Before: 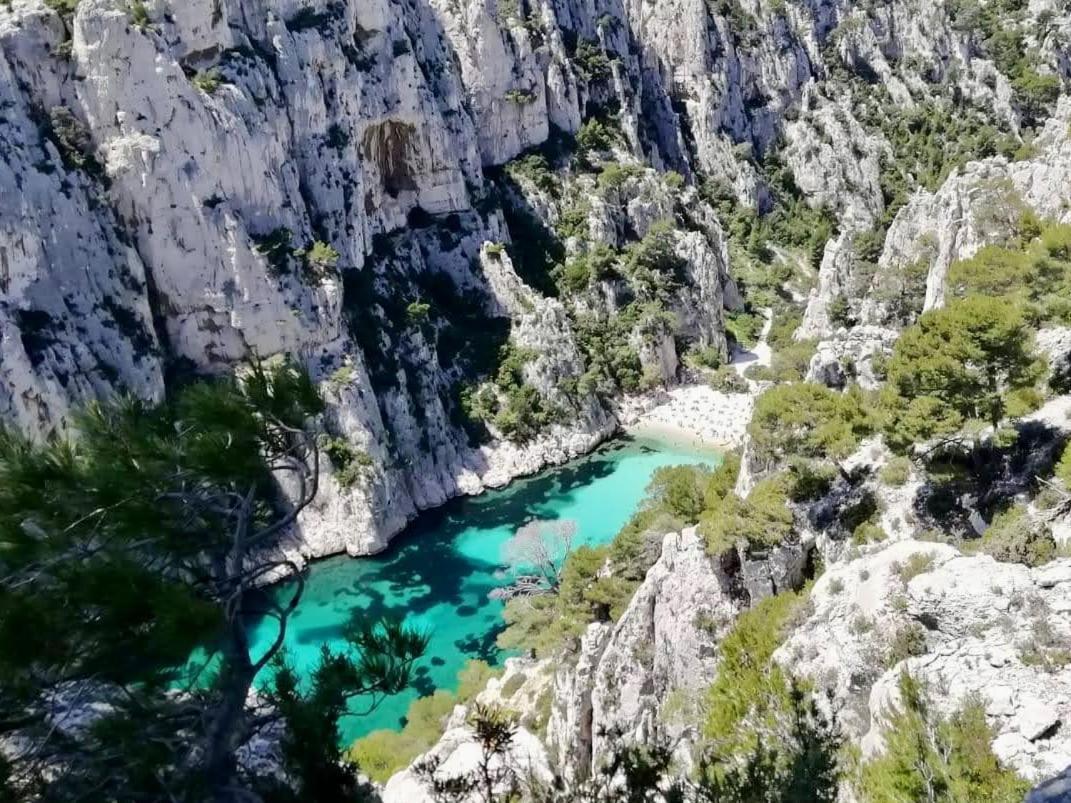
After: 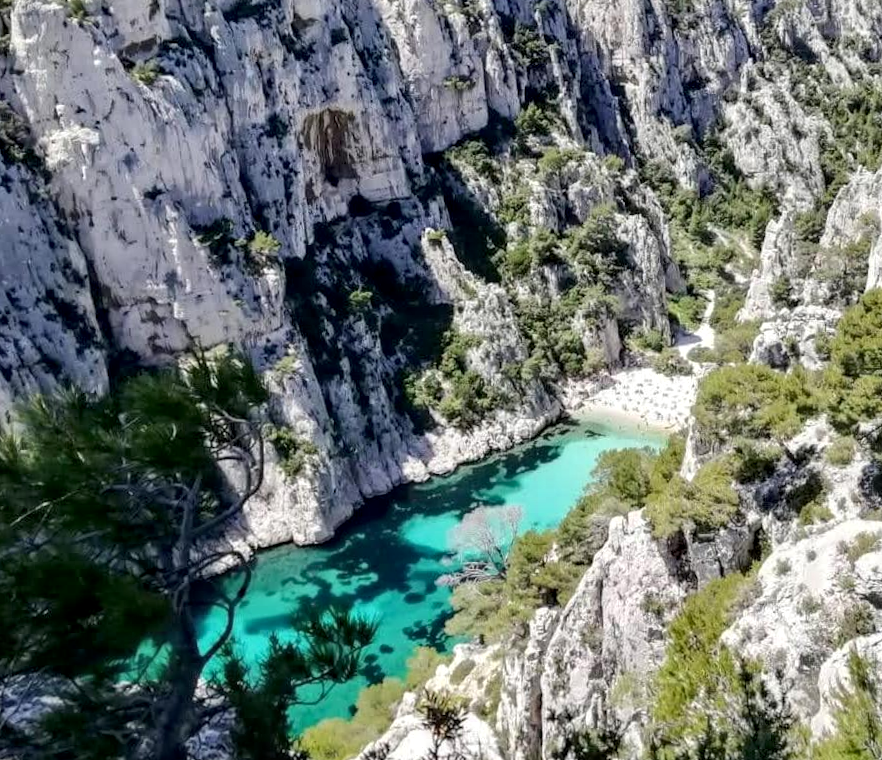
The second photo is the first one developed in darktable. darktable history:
crop and rotate: angle 1°, left 4.281%, top 0.642%, right 11.383%, bottom 2.486%
local contrast: detail 130%
